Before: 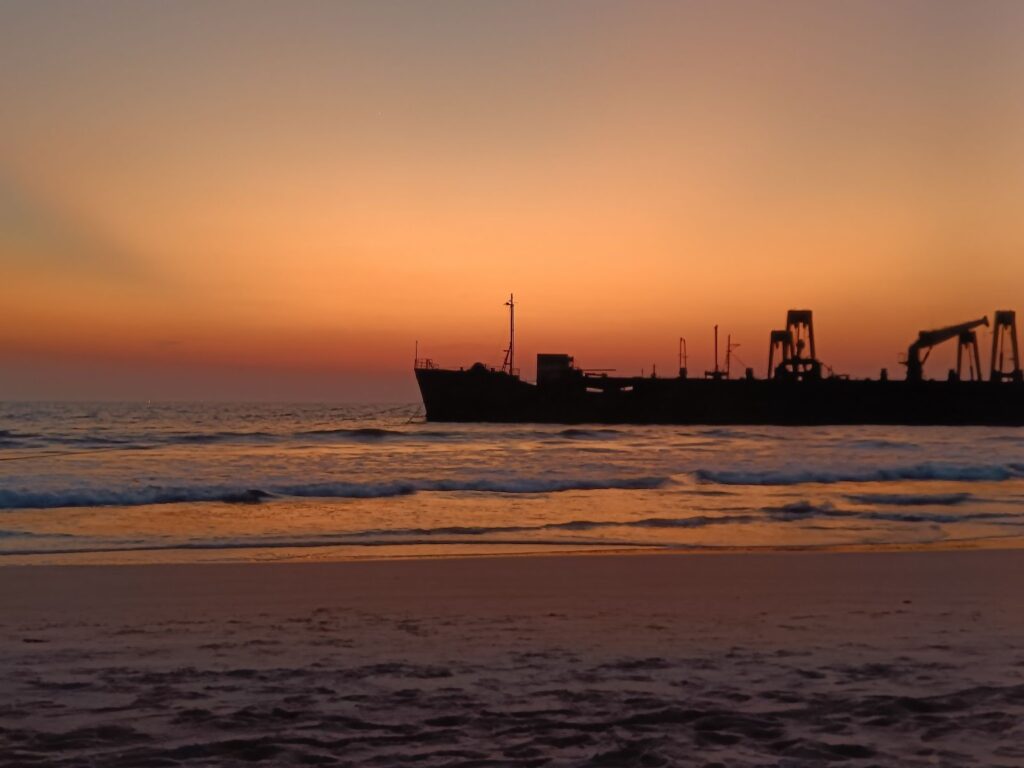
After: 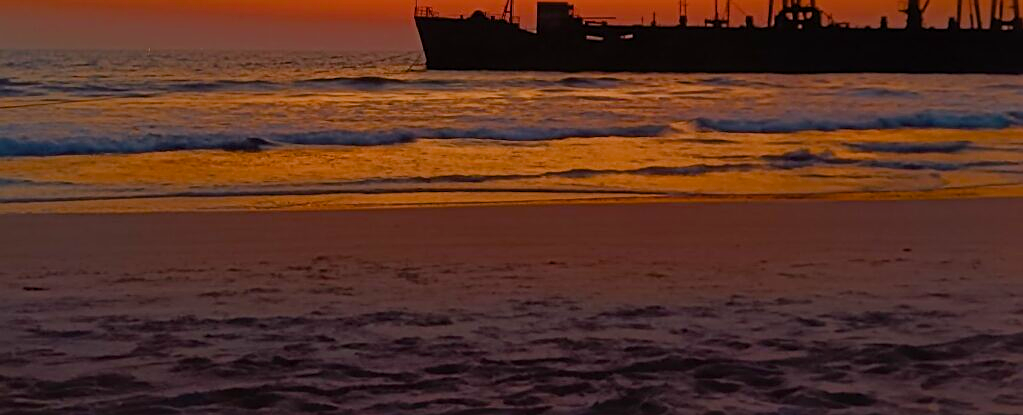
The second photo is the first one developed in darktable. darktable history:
crop and rotate: top 45.872%, right 0.07%
color balance rgb: perceptual saturation grading › global saturation 20%, perceptual saturation grading › highlights -25.349%, perceptual saturation grading › shadows 49.424%
sharpen: on, module defaults
